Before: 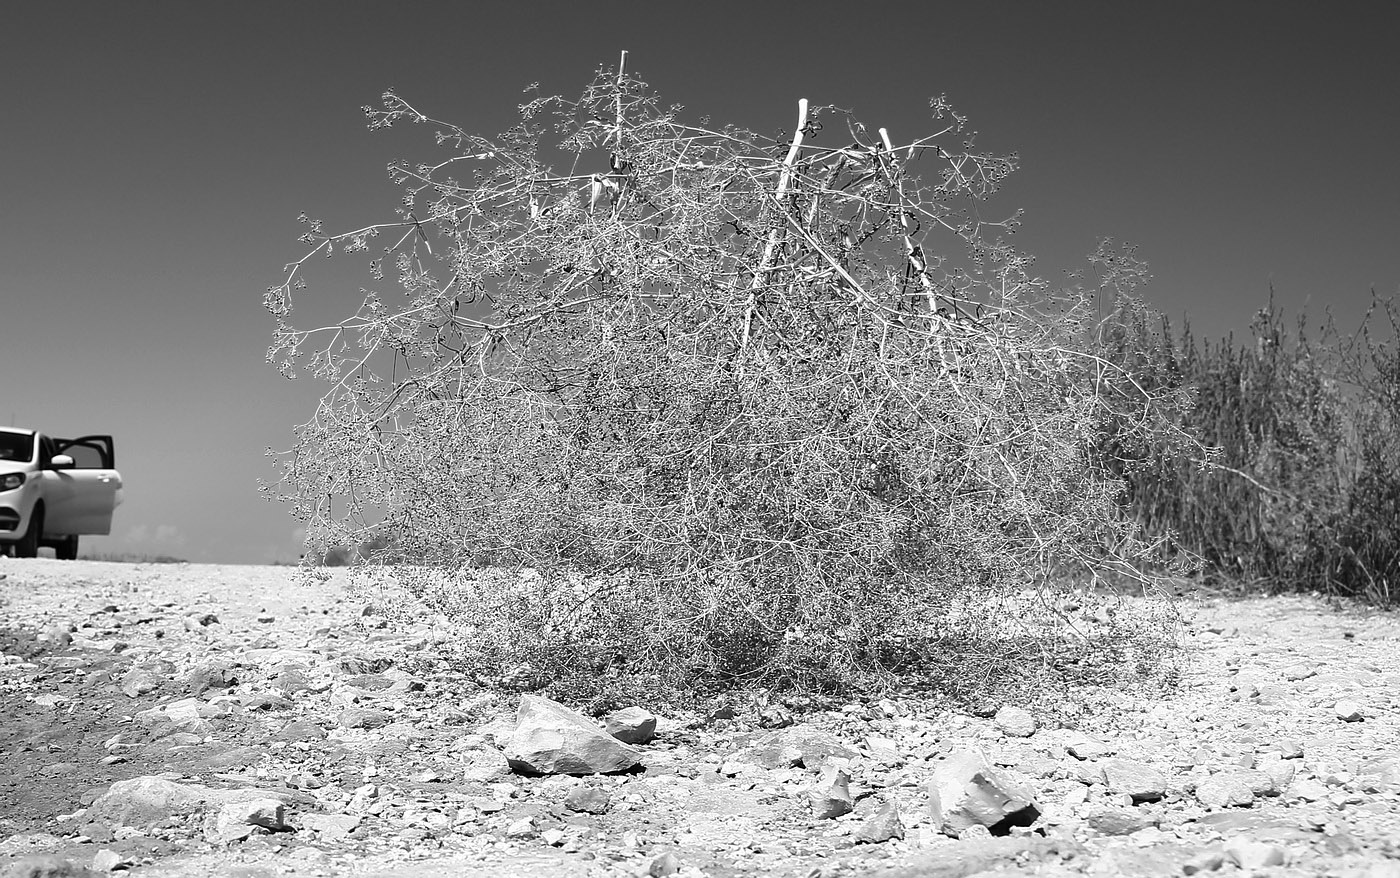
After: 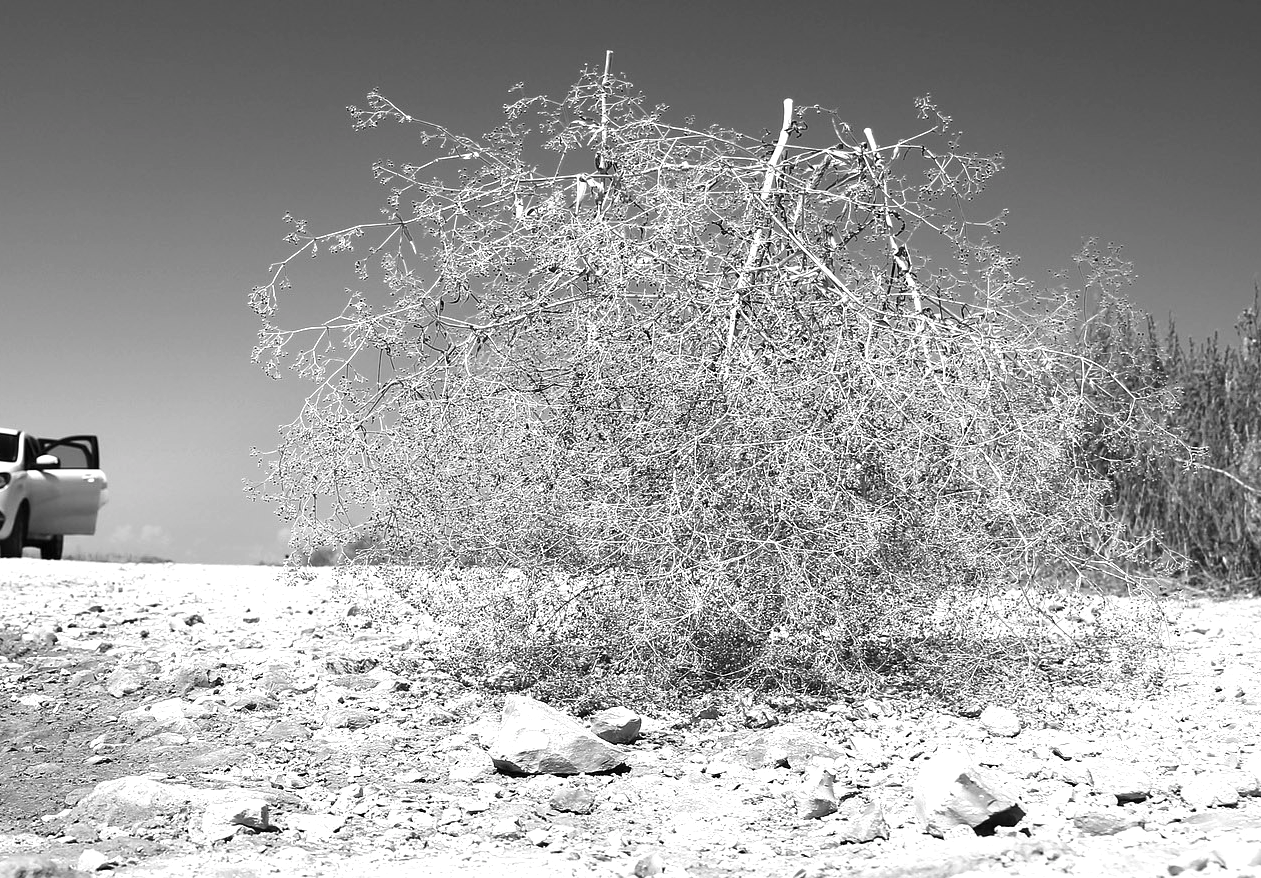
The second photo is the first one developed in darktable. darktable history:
crop and rotate: left 1.088%, right 8.807%
exposure: exposure 0.6 EV, compensate highlight preservation false
